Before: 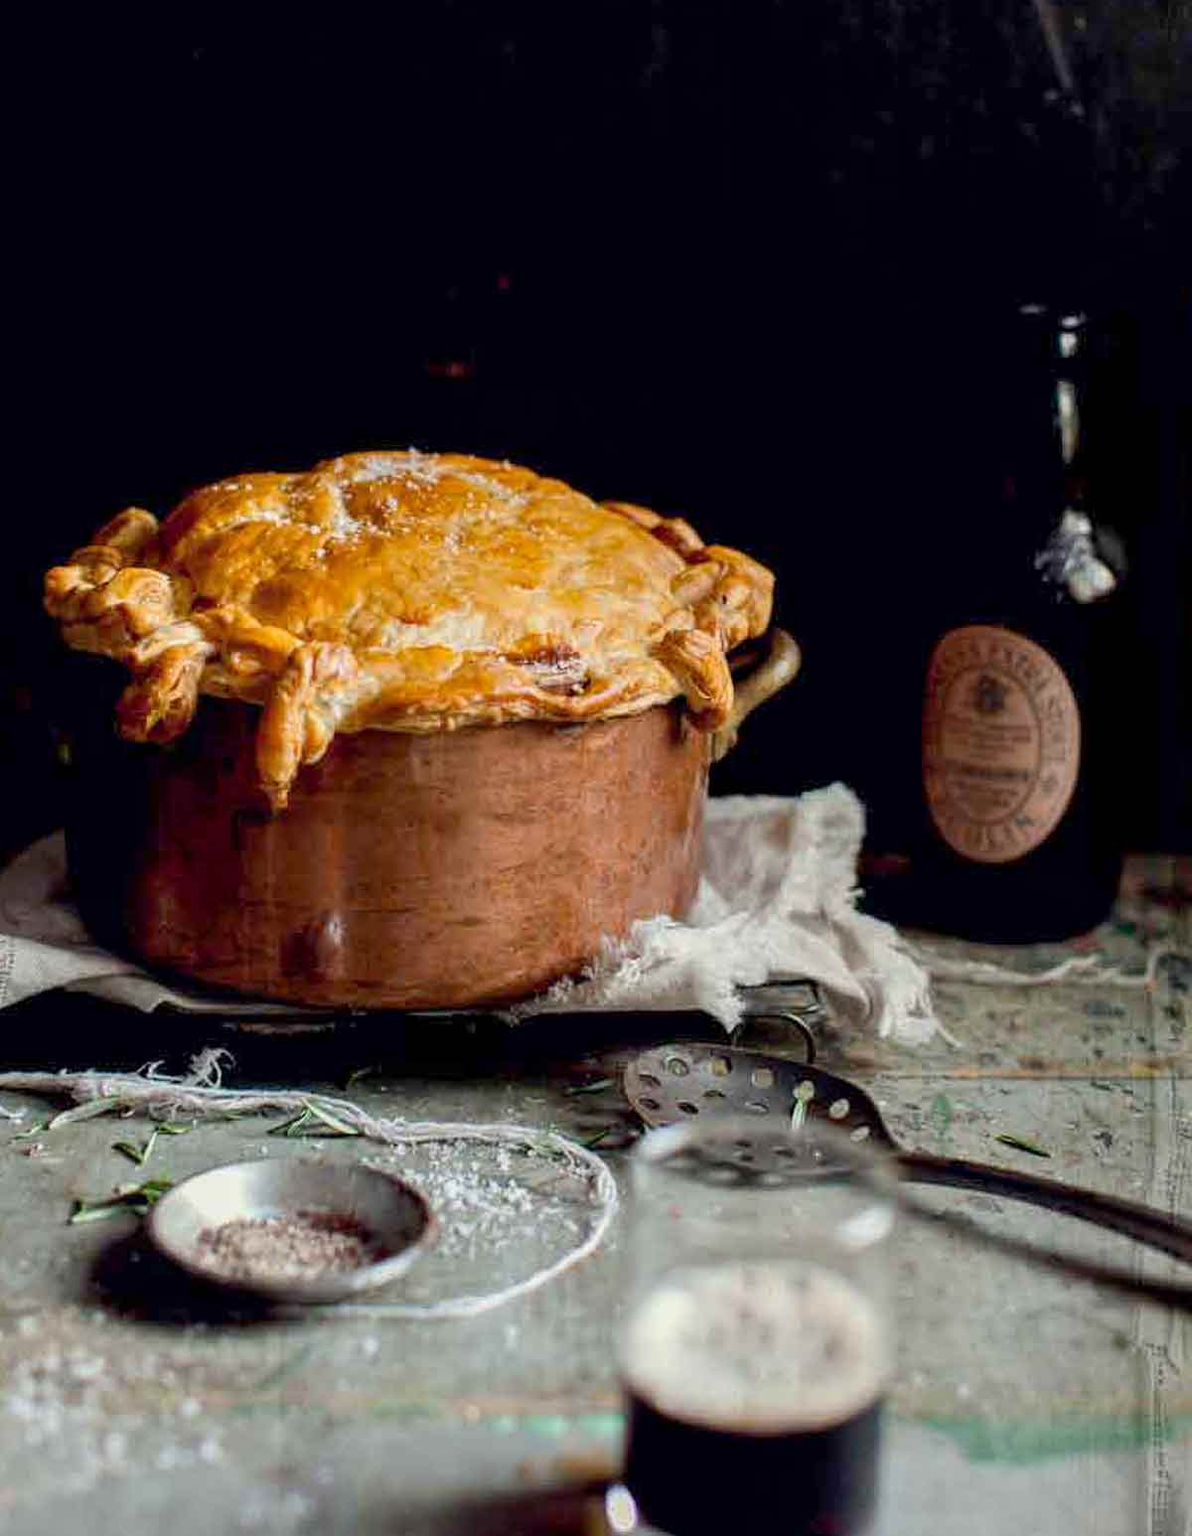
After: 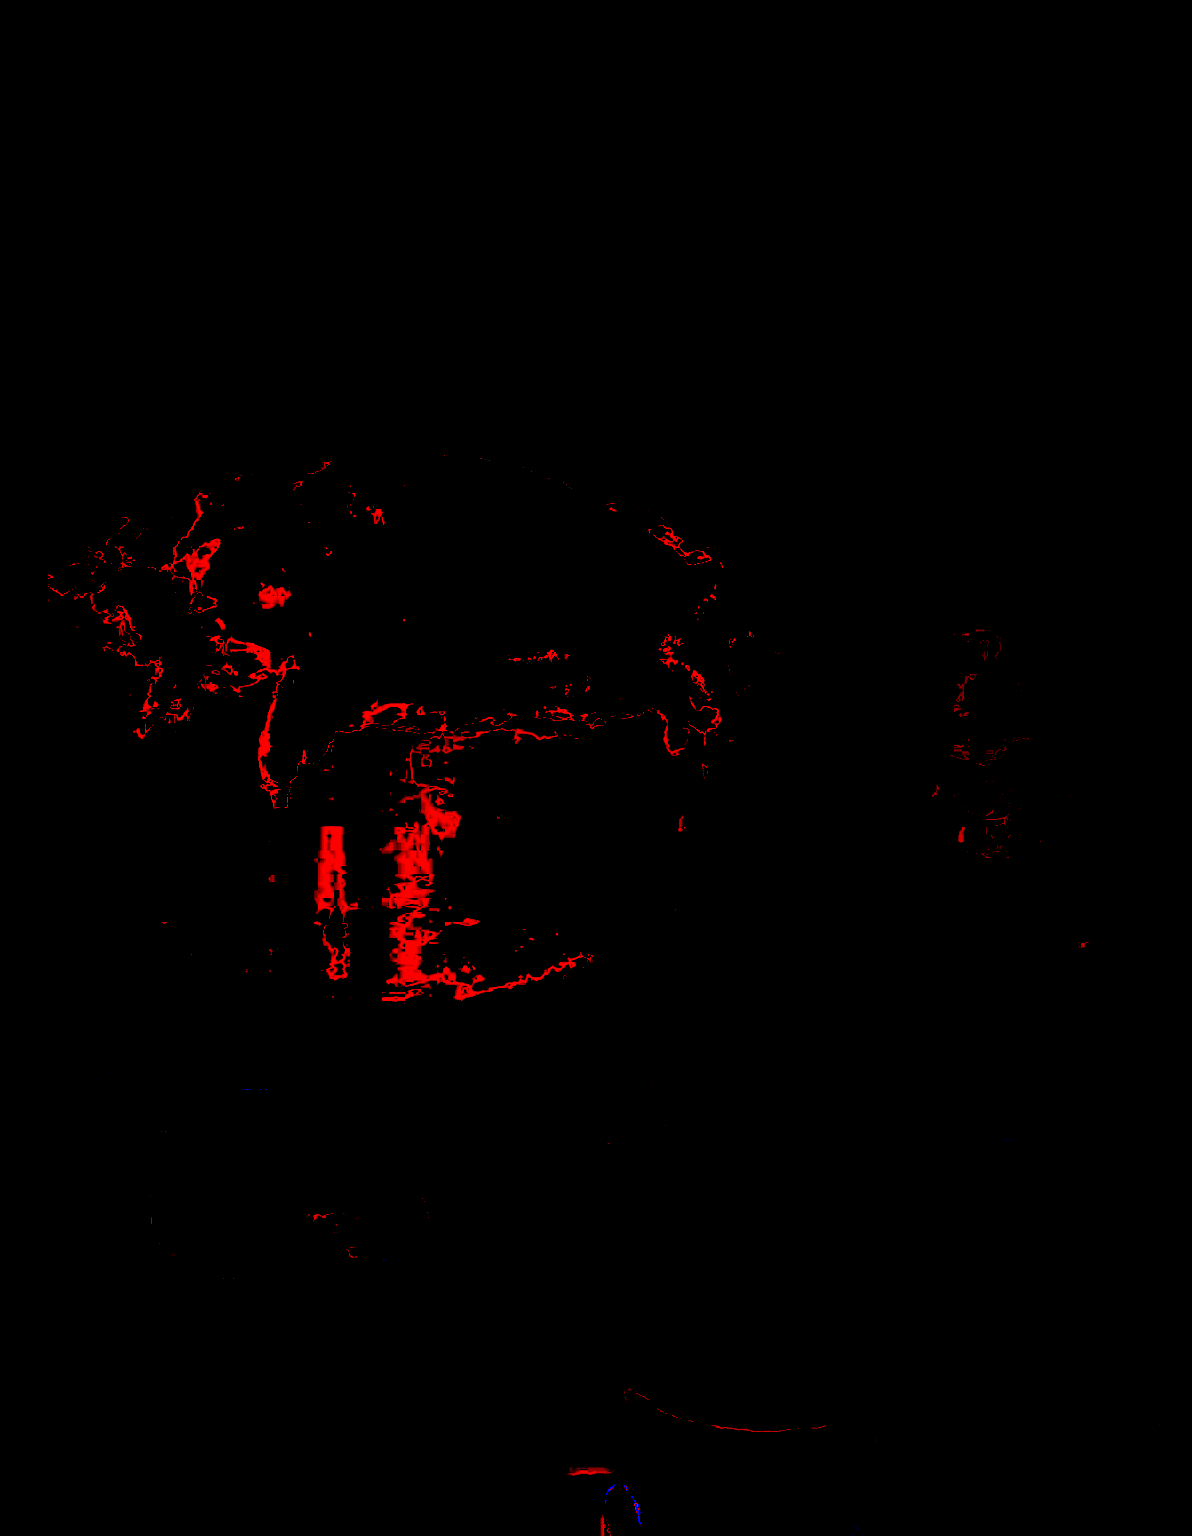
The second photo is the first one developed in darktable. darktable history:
exposure: black level correction 0.1, exposure 3.037 EV, compensate highlight preservation false
local contrast: on, module defaults
